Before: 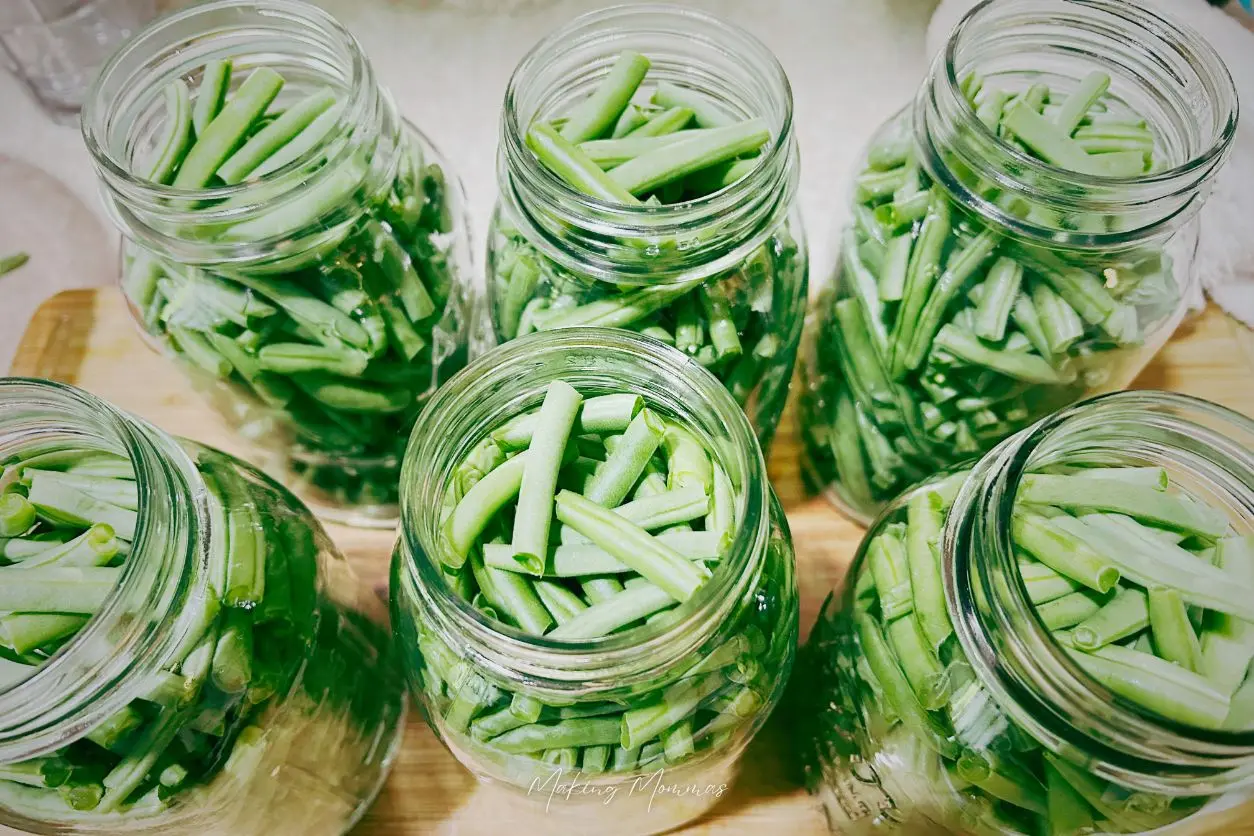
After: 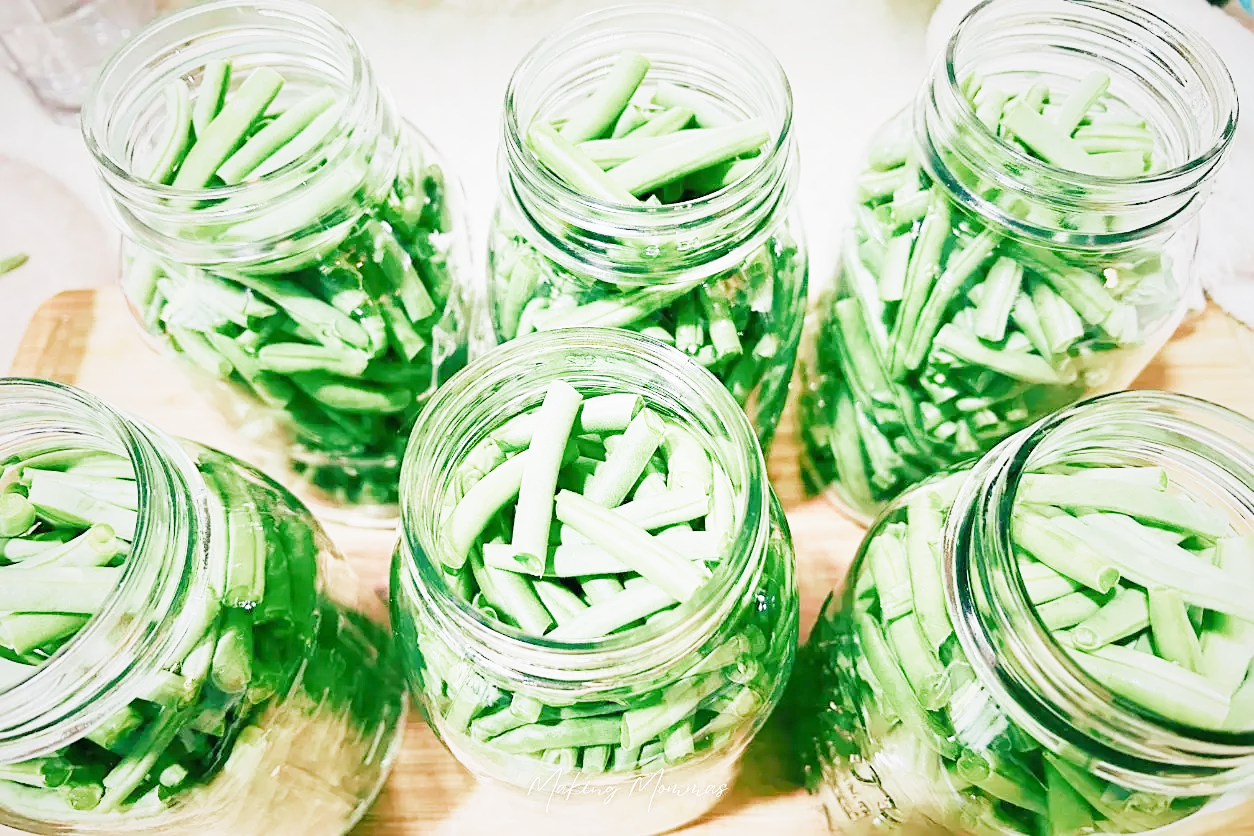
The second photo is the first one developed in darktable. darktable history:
sharpen: amount 0.215
exposure: black level correction 0.001, exposure 1.817 EV, compensate exposure bias true, compensate highlight preservation false
filmic rgb: black relative exposure -7.65 EV, white relative exposure 4.56 EV, hardness 3.61, contrast 1.059, color science v4 (2020)
